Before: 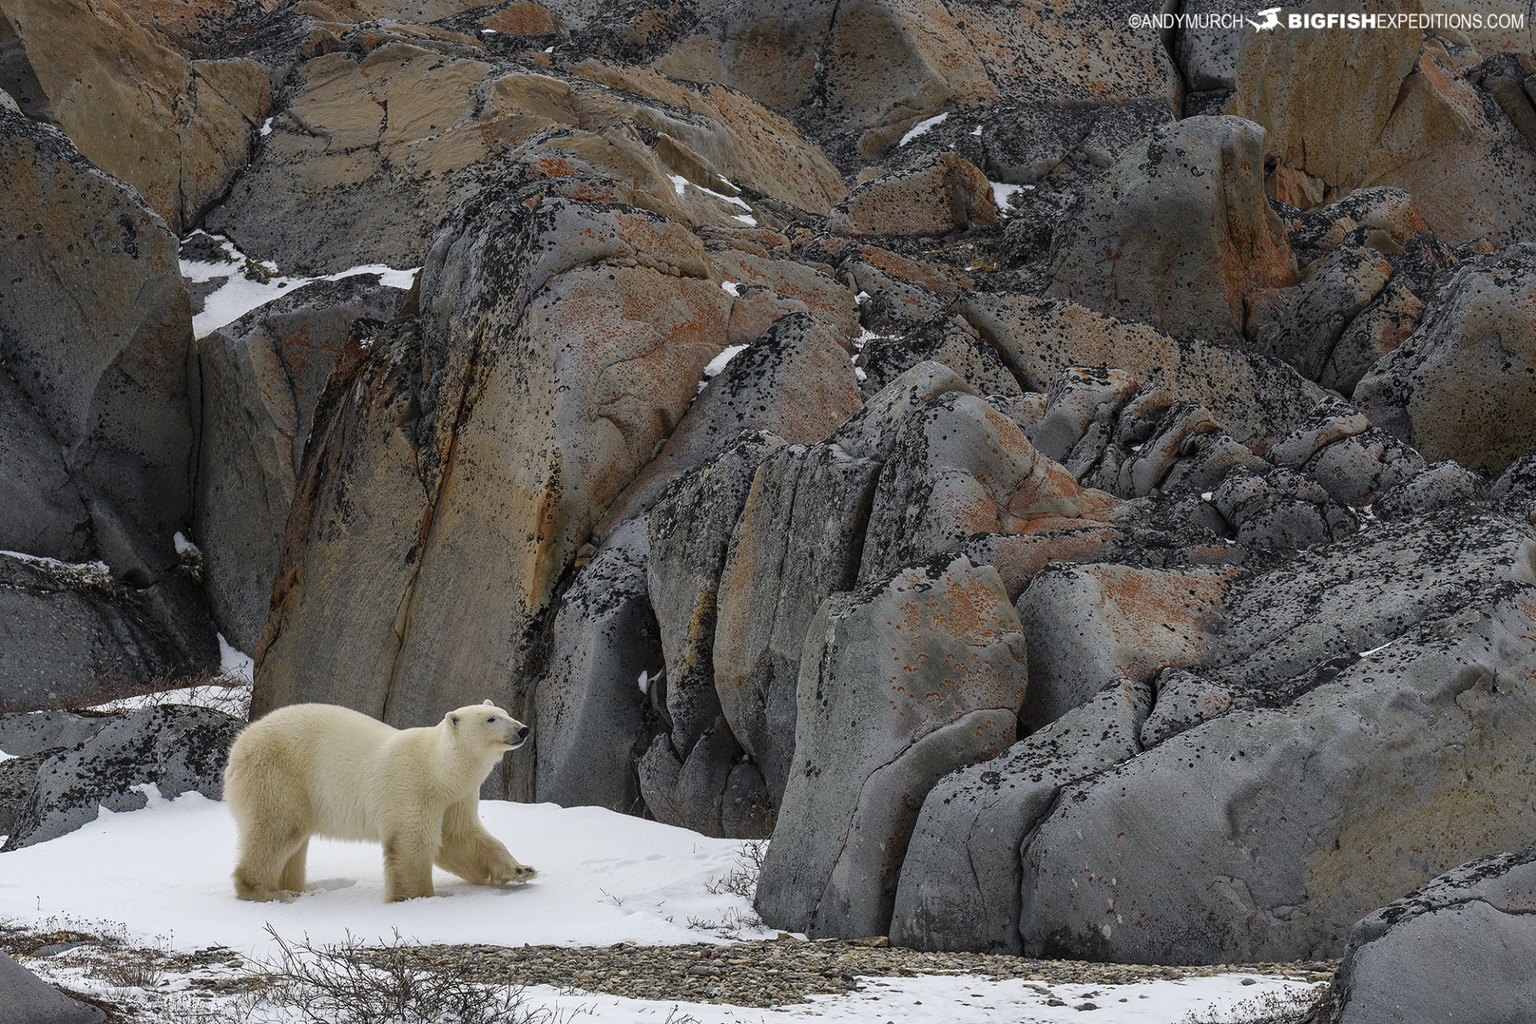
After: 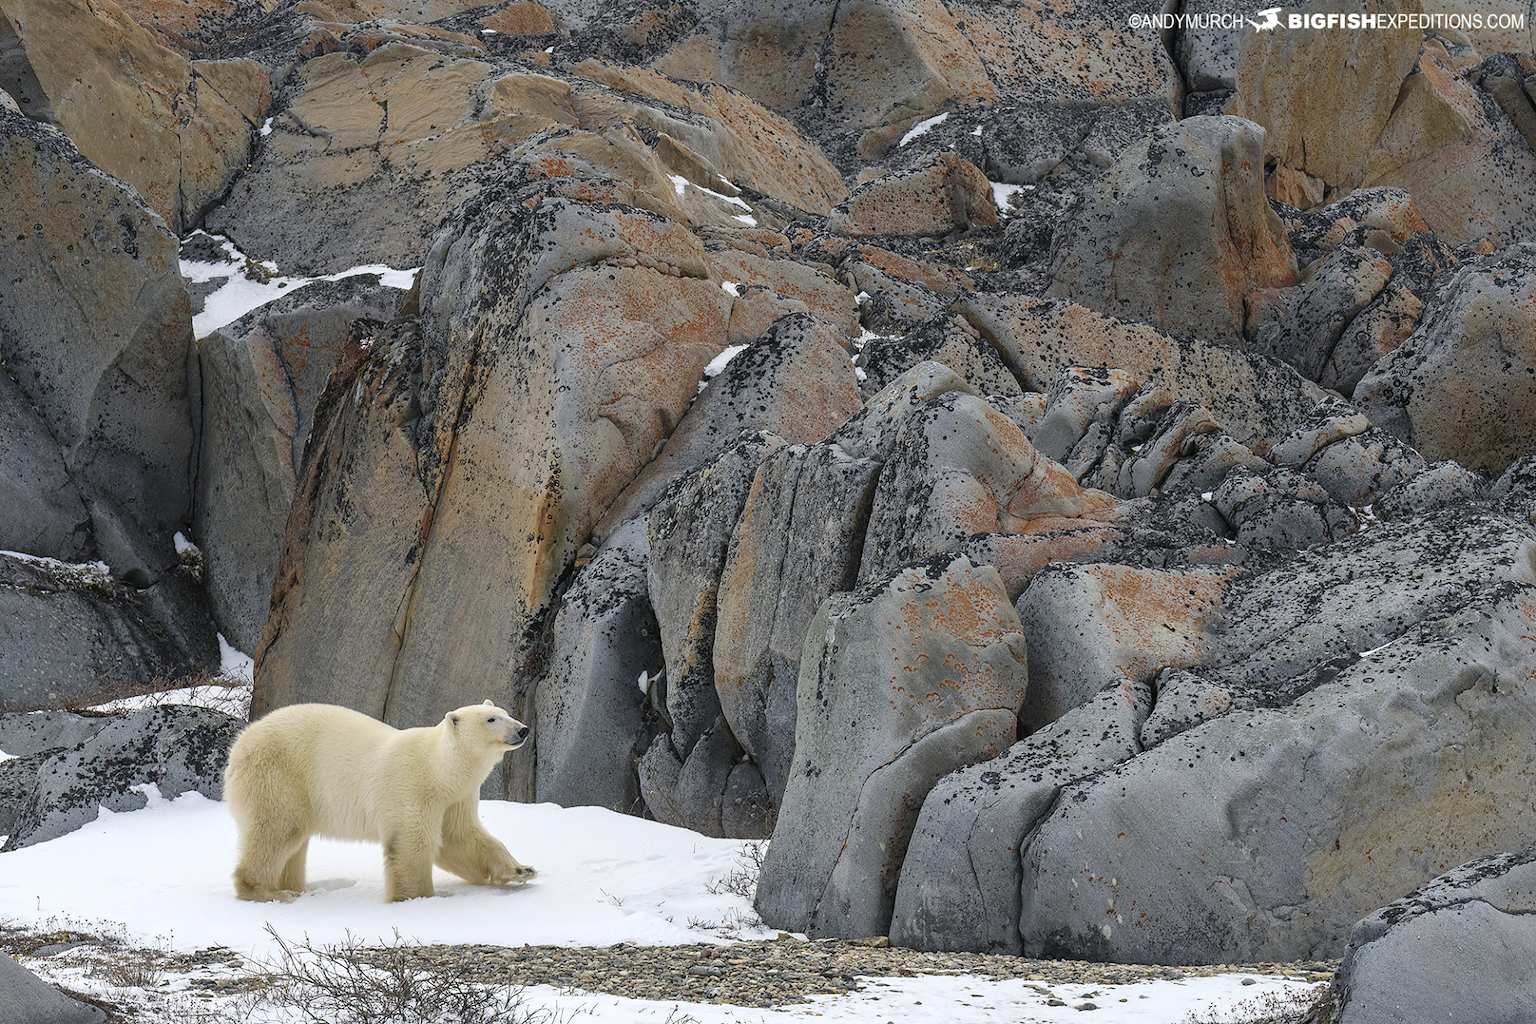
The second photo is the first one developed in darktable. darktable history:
contrast brightness saturation: brightness 0.14
color balance rgb: shadows lift › chroma 2.031%, shadows lift › hue 247.25°, highlights gain › luminance 17.374%, perceptual saturation grading › global saturation 0.816%, global vibrance 20%
